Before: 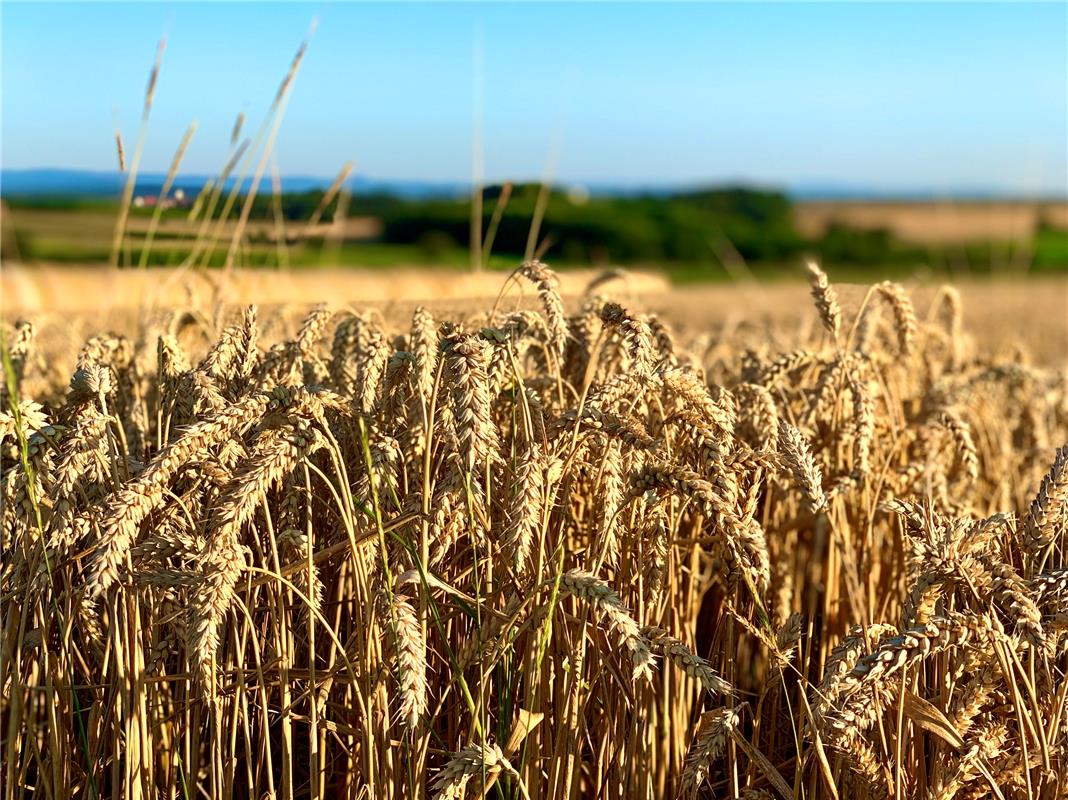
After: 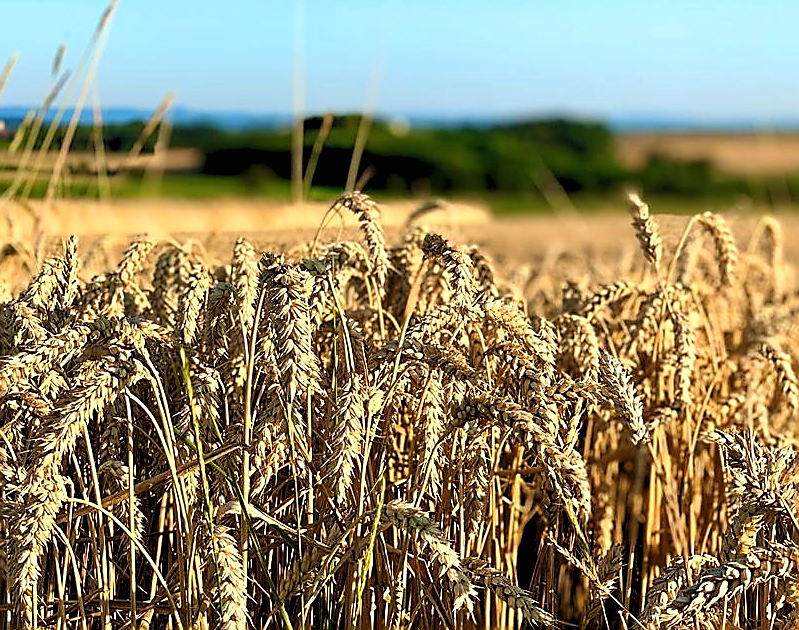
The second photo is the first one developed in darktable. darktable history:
levels: levels [0.073, 0.497, 0.972]
sharpen: radius 1.4, amount 1.25, threshold 0.7
local contrast: mode bilateral grid, contrast 100, coarseness 100, detail 91%, midtone range 0.2
crop: left 16.768%, top 8.653%, right 8.362%, bottom 12.485%
